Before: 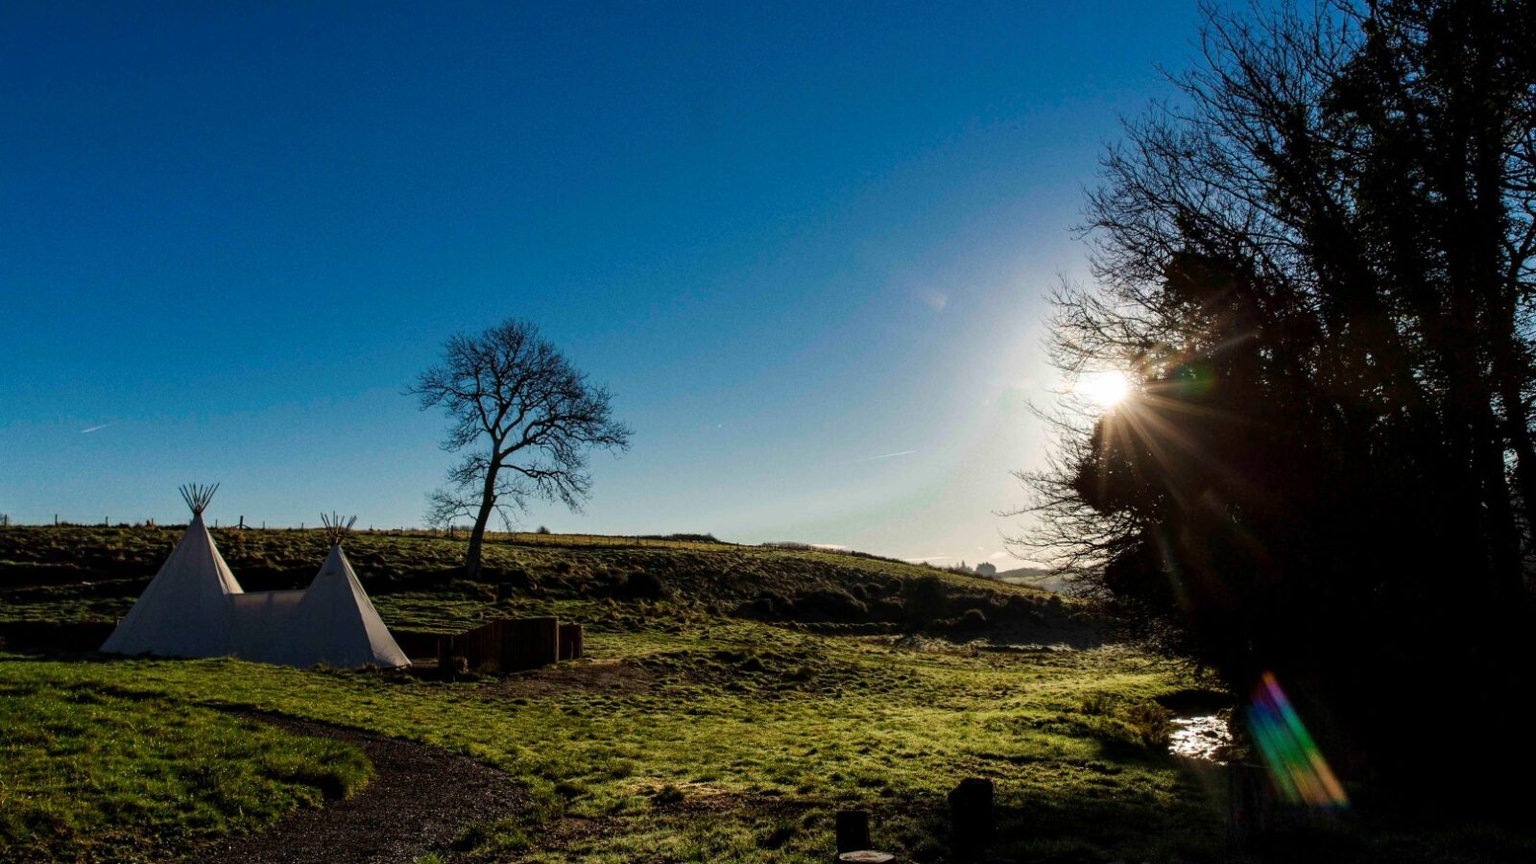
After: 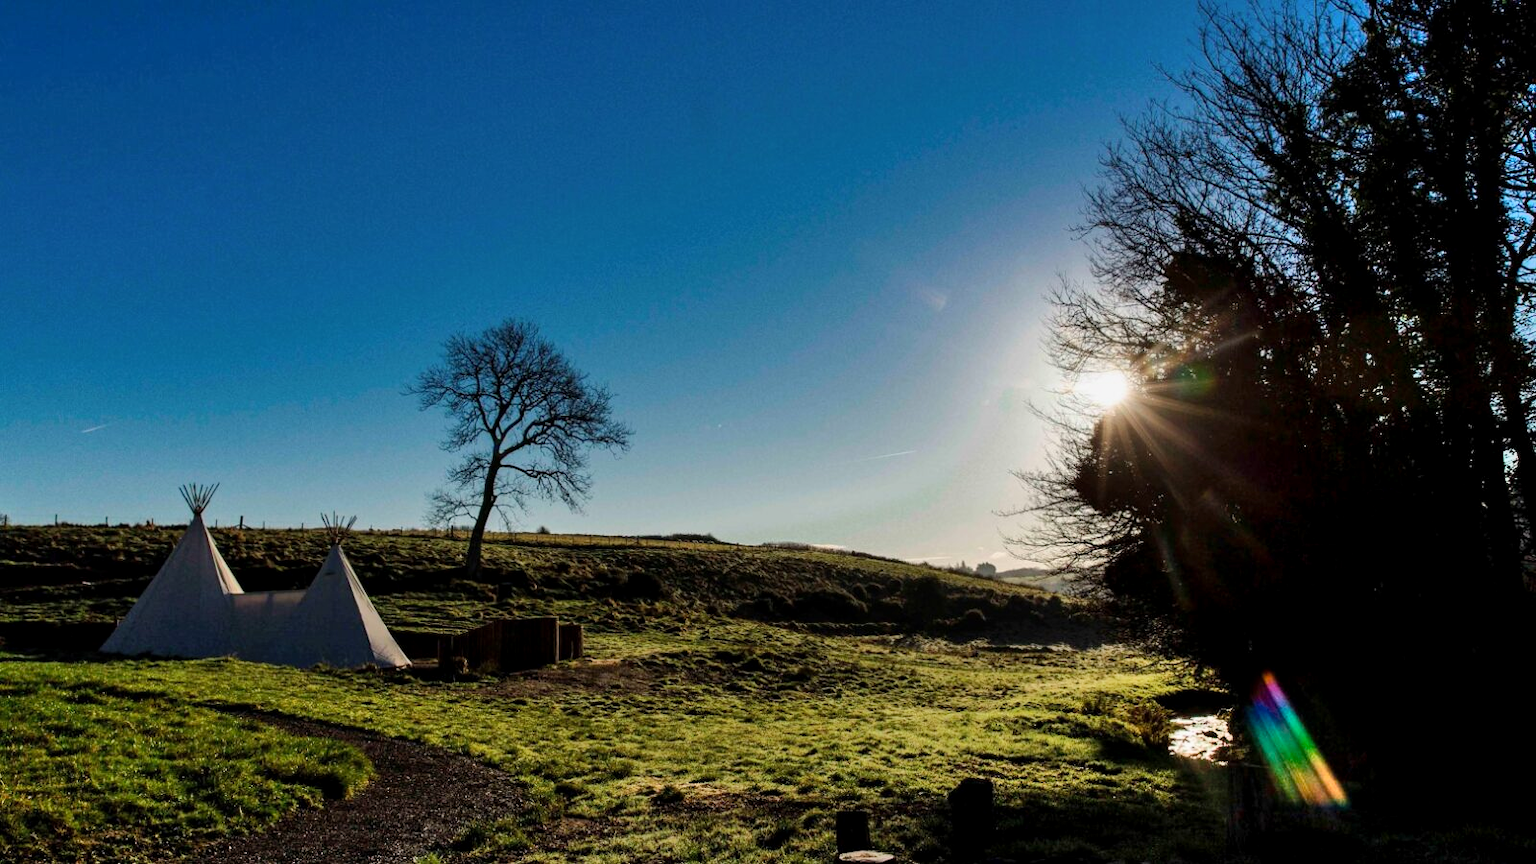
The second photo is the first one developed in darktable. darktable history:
shadows and highlights: soften with gaussian
exposure: black level correction 0.001, exposure -0.125 EV, compensate exposure bias true, compensate highlight preservation false
